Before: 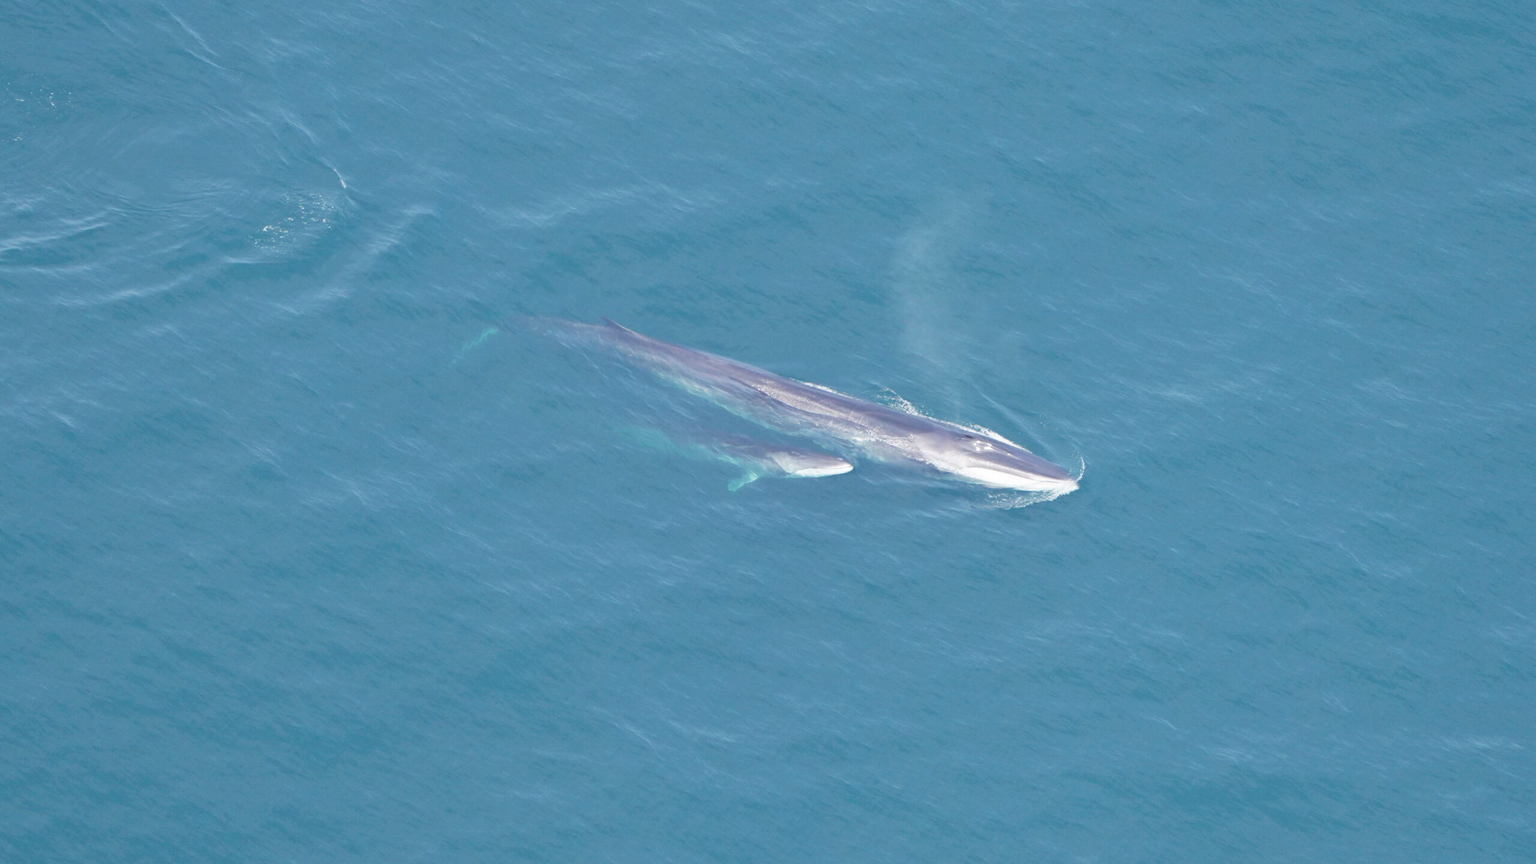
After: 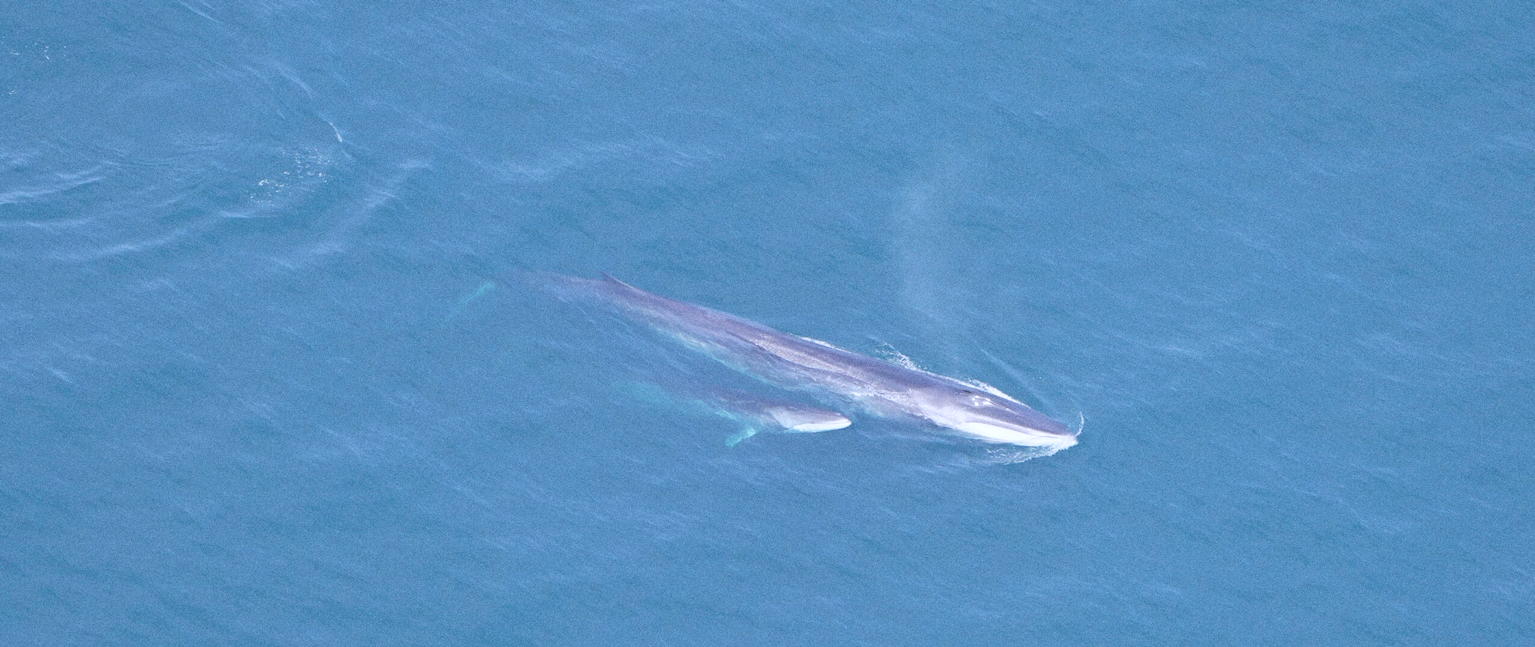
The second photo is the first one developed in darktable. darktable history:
white balance: red 0.967, blue 1.119, emerald 0.756
exposure: black level correction -0.015, compensate highlight preservation false
grain: coarseness 0.09 ISO, strength 40%
crop: left 0.387%, top 5.469%, bottom 19.809%
